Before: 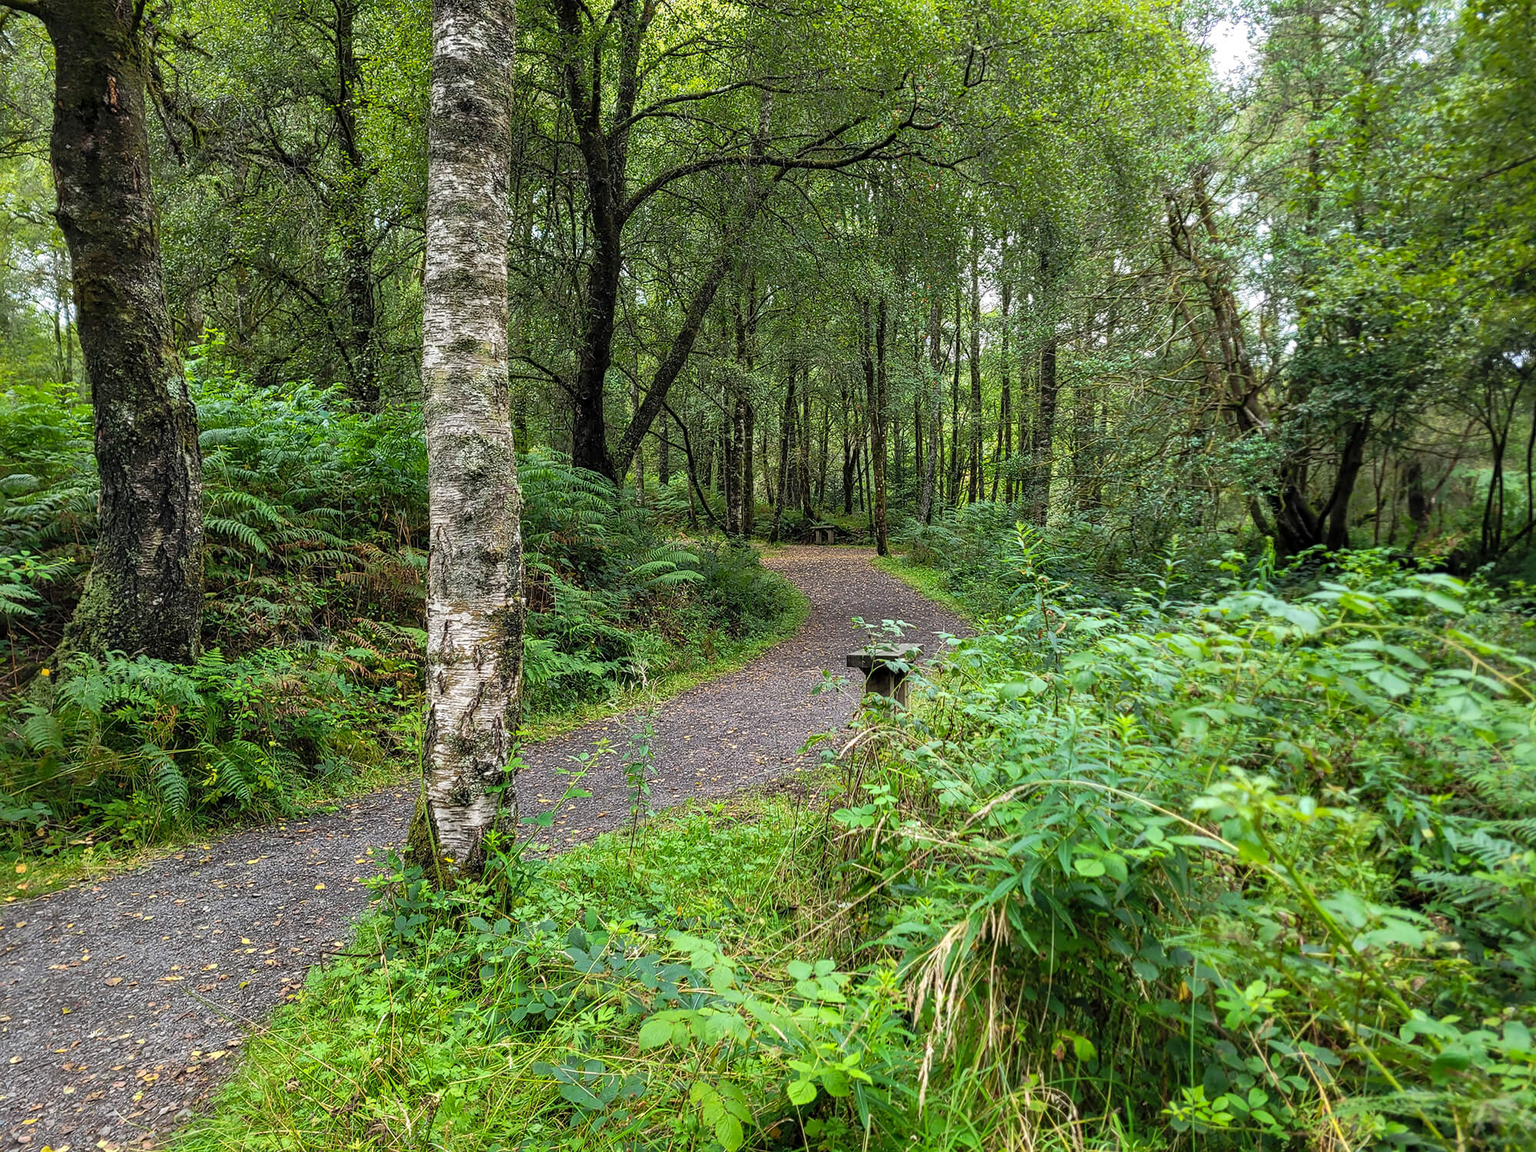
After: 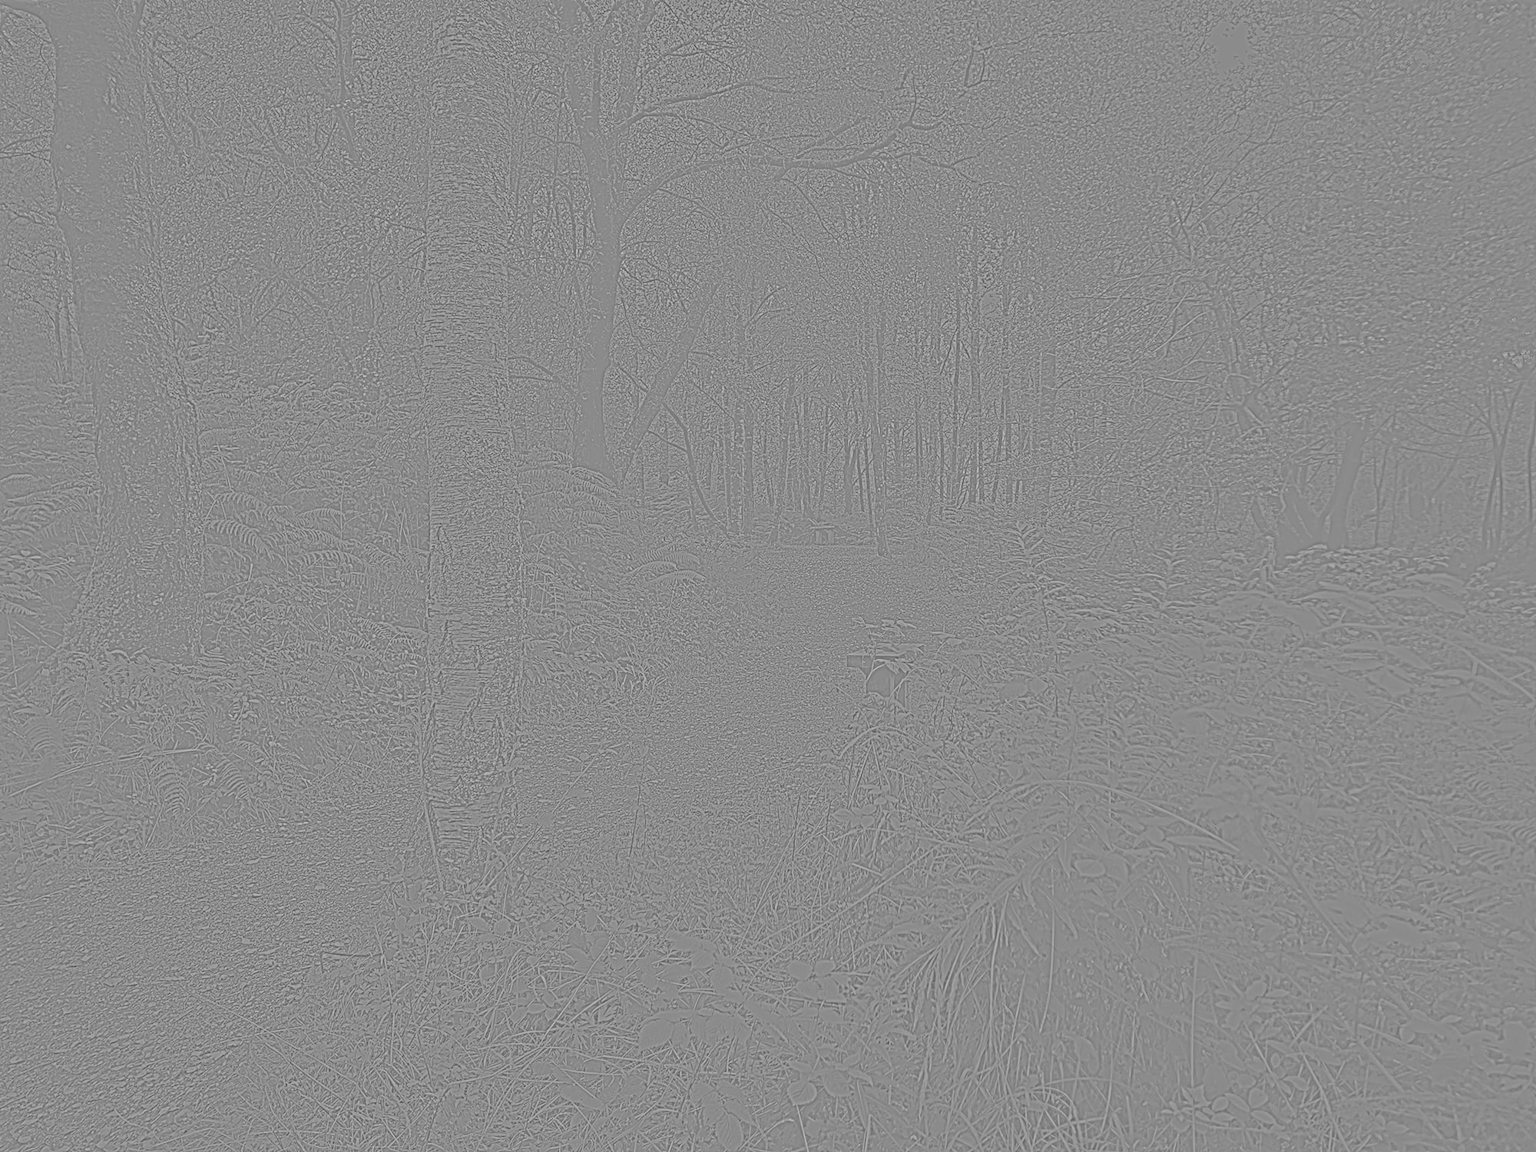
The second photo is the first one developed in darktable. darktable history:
shadows and highlights: low approximation 0.01, soften with gaussian
color zones: curves: ch0 [(0.287, 0.048) (0.493, 0.484) (0.737, 0.816)]; ch1 [(0, 0) (0.143, 0) (0.286, 0) (0.429, 0) (0.571, 0) (0.714, 0) (0.857, 0)]
contrast brightness saturation: contrast 0.2, brightness 0.16, saturation 0.22
highpass: sharpness 6%, contrast boost 7.63%
local contrast: on, module defaults
color balance: contrast -0.5%
